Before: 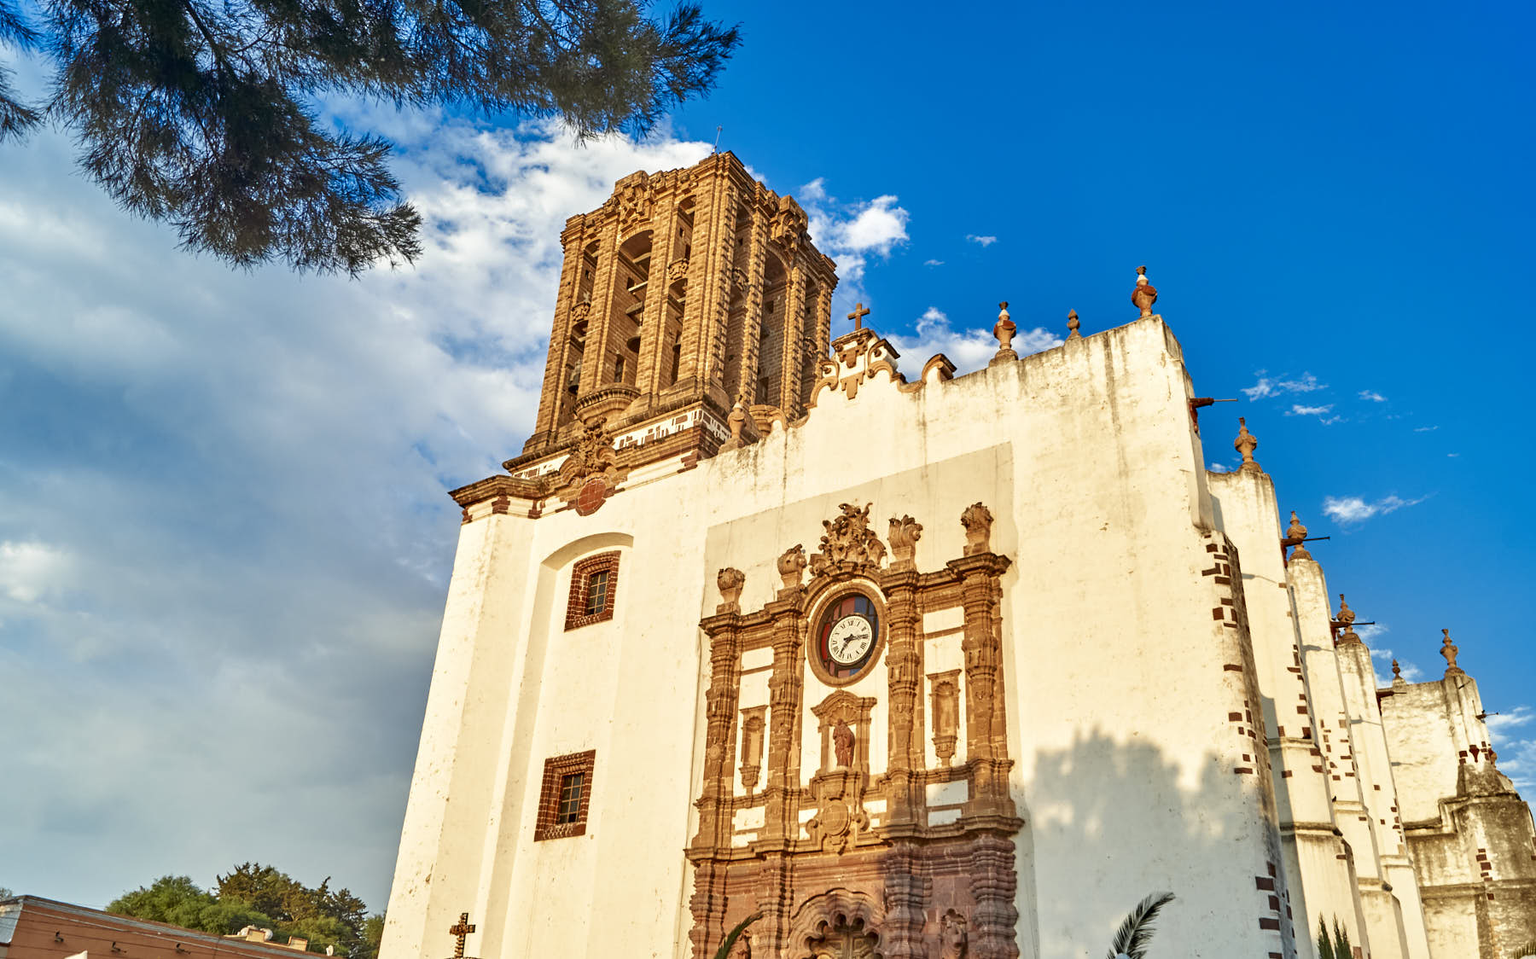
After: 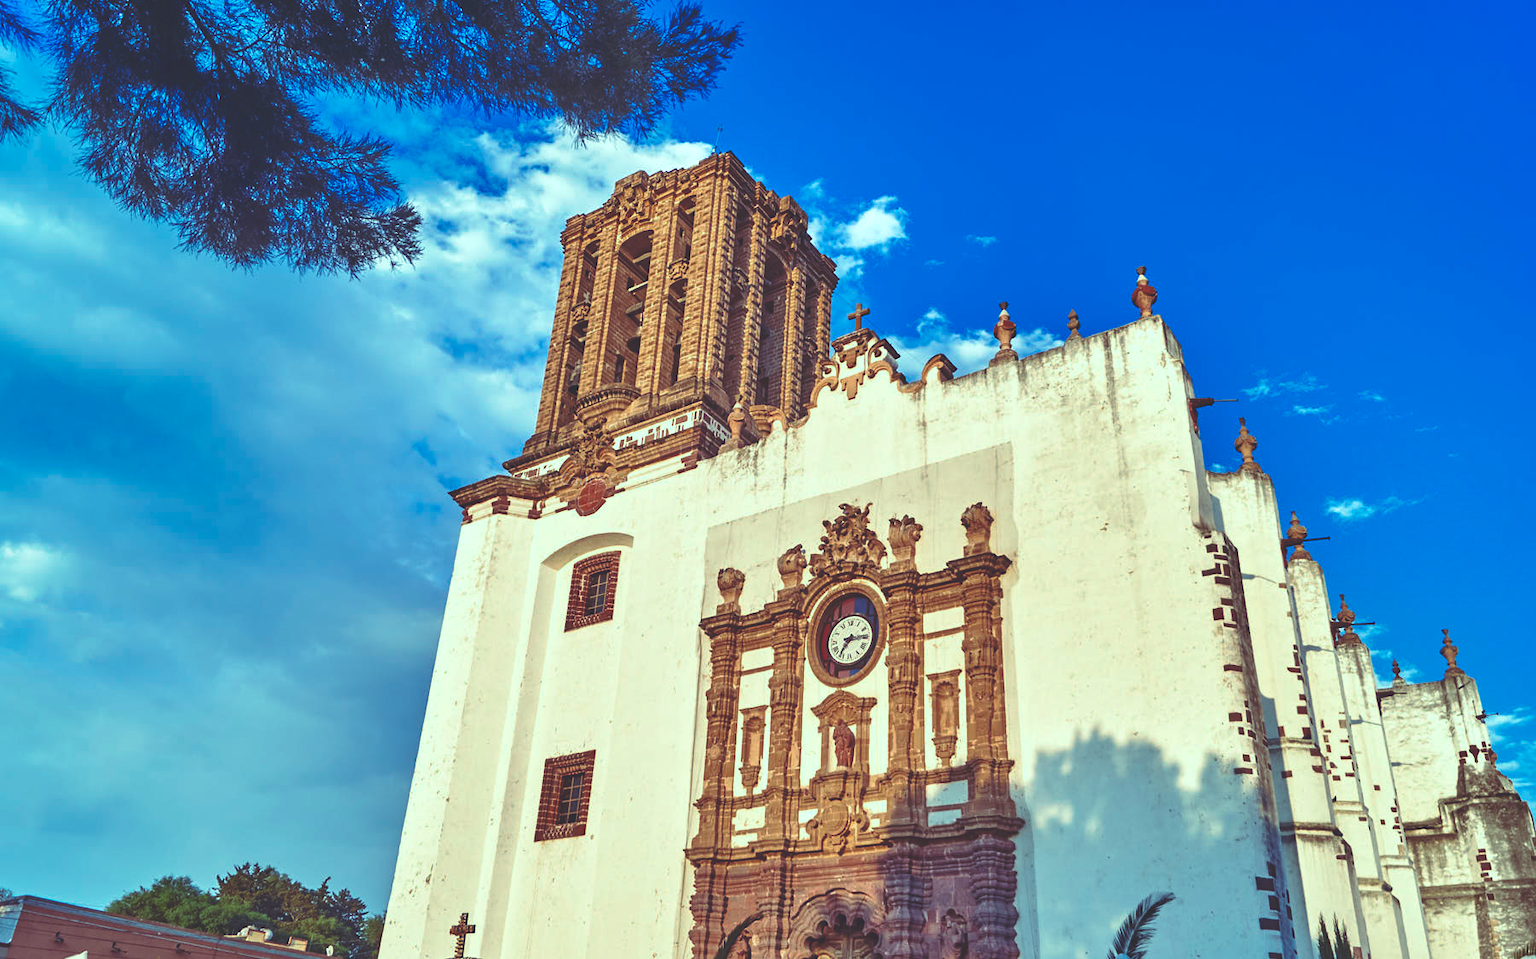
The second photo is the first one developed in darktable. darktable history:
rgb curve: curves: ch0 [(0, 0.186) (0.314, 0.284) (0.576, 0.466) (0.805, 0.691) (0.936, 0.886)]; ch1 [(0, 0.186) (0.314, 0.284) (0.581, 0.534) (0.771, 0.746) (0.936, 0.958)]; ch2 [(0, 0.216) (0.275, 0.39) (1, 1)], mode RGB, independent channels, compensate middle gray true, preserve colors none
white balance: red 0.98, blue 1.034
color balance: output saturation 110%
